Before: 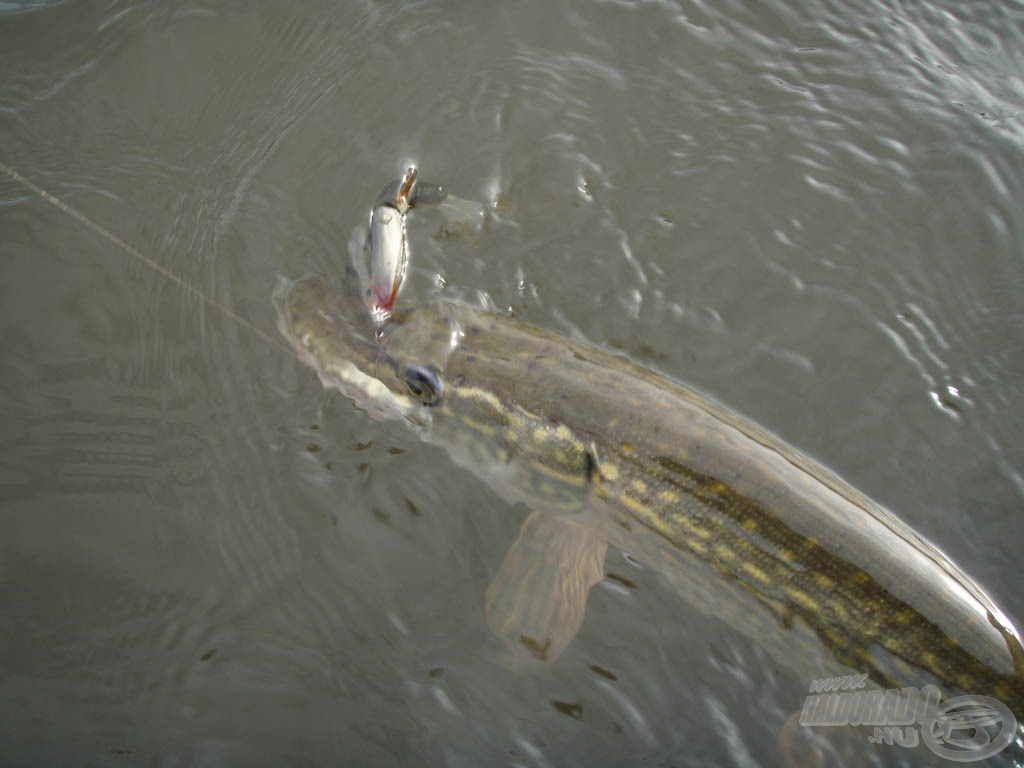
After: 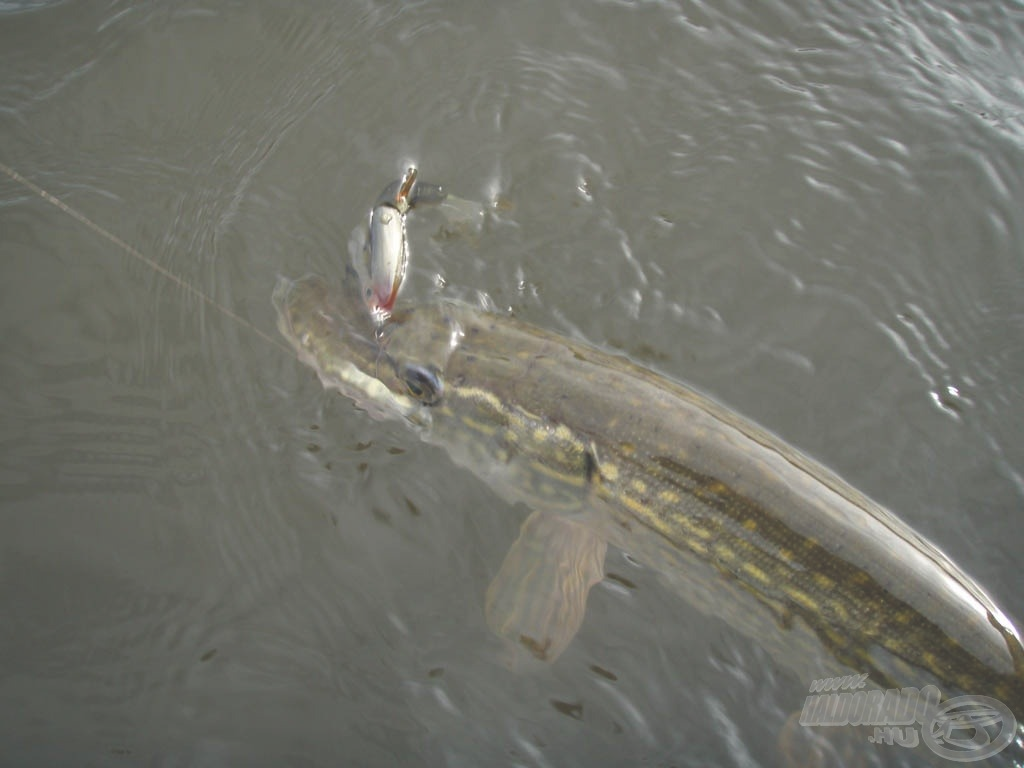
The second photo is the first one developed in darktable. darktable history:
exposure: black level correction -0.032, compensate highlight preservation false
